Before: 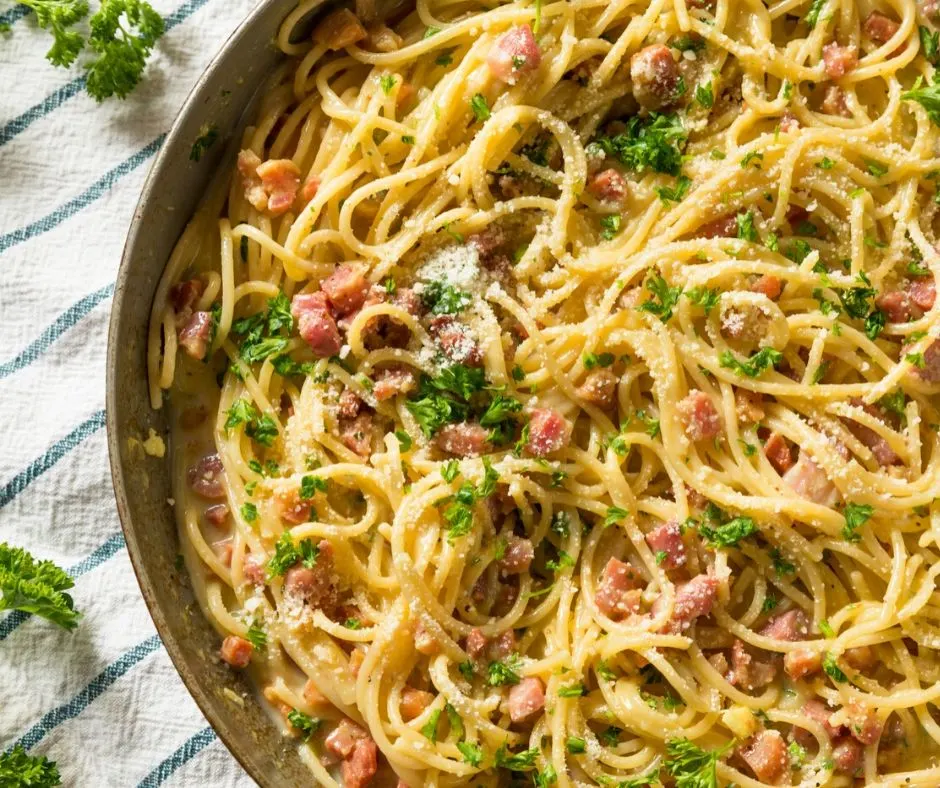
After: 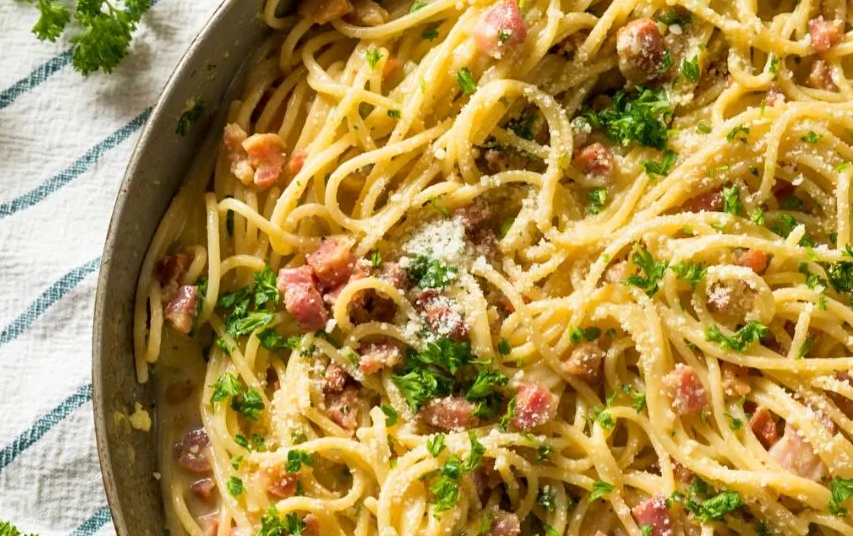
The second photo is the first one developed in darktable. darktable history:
local contrast: mode bilateral grid, contrast 15, coarseness 37, detail 105%, midtone range 0.2
tone equalizer: smoothing diameter 24.79%, edges refinement/feathering 7.88, preserve details guided filter
crop: left 1.544%, top 3.397%, right 7.696%, bottom 28.482%
